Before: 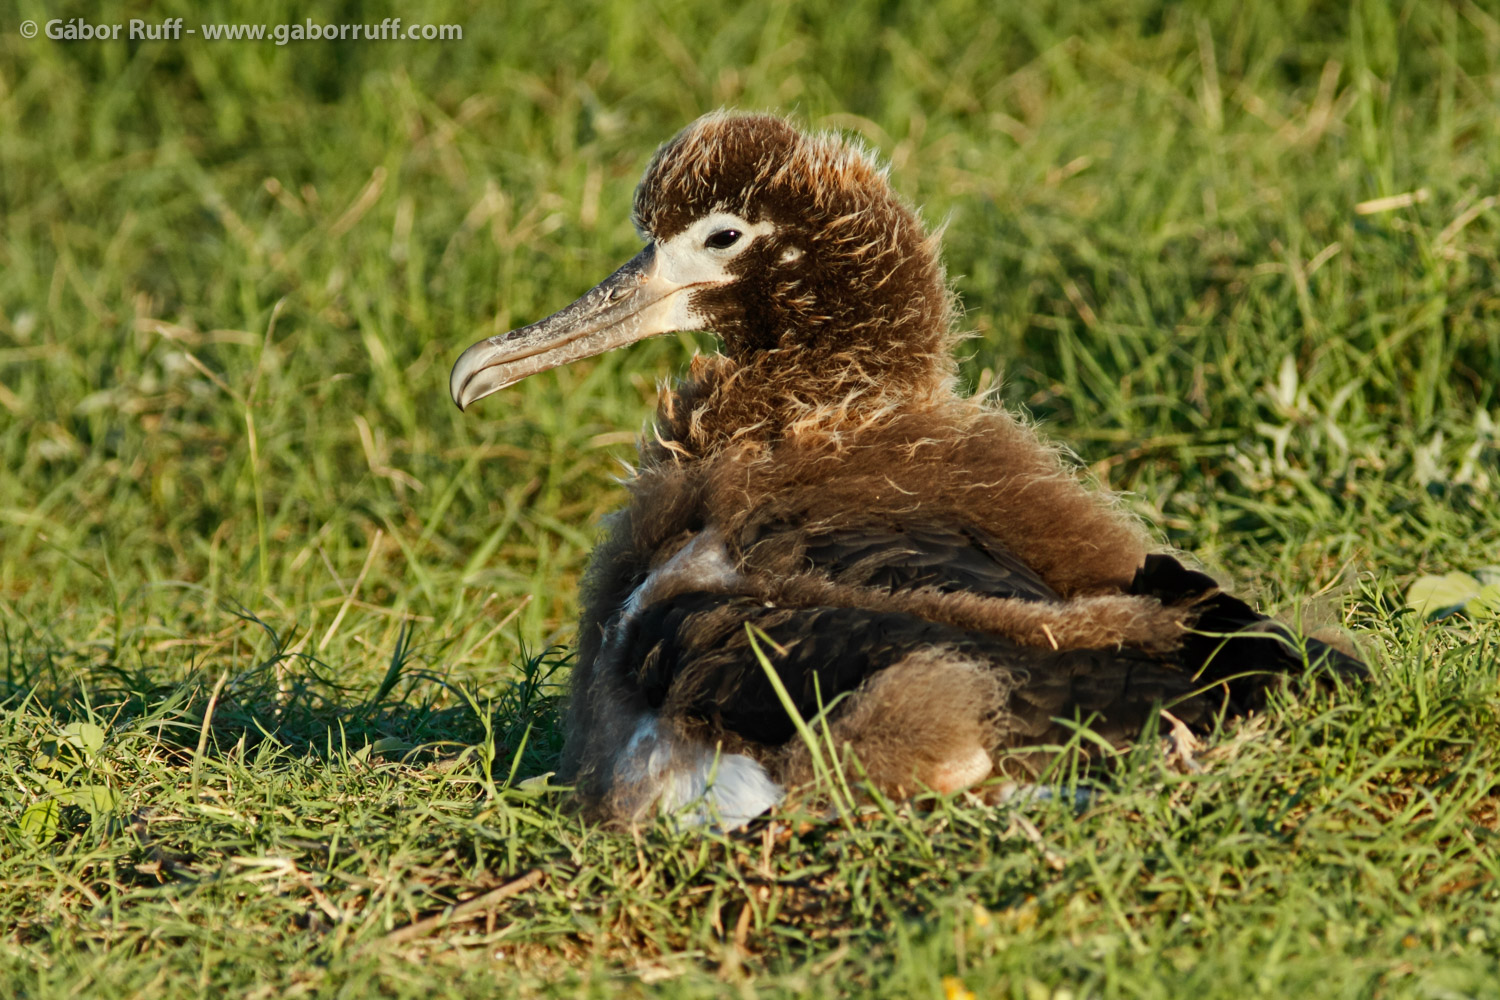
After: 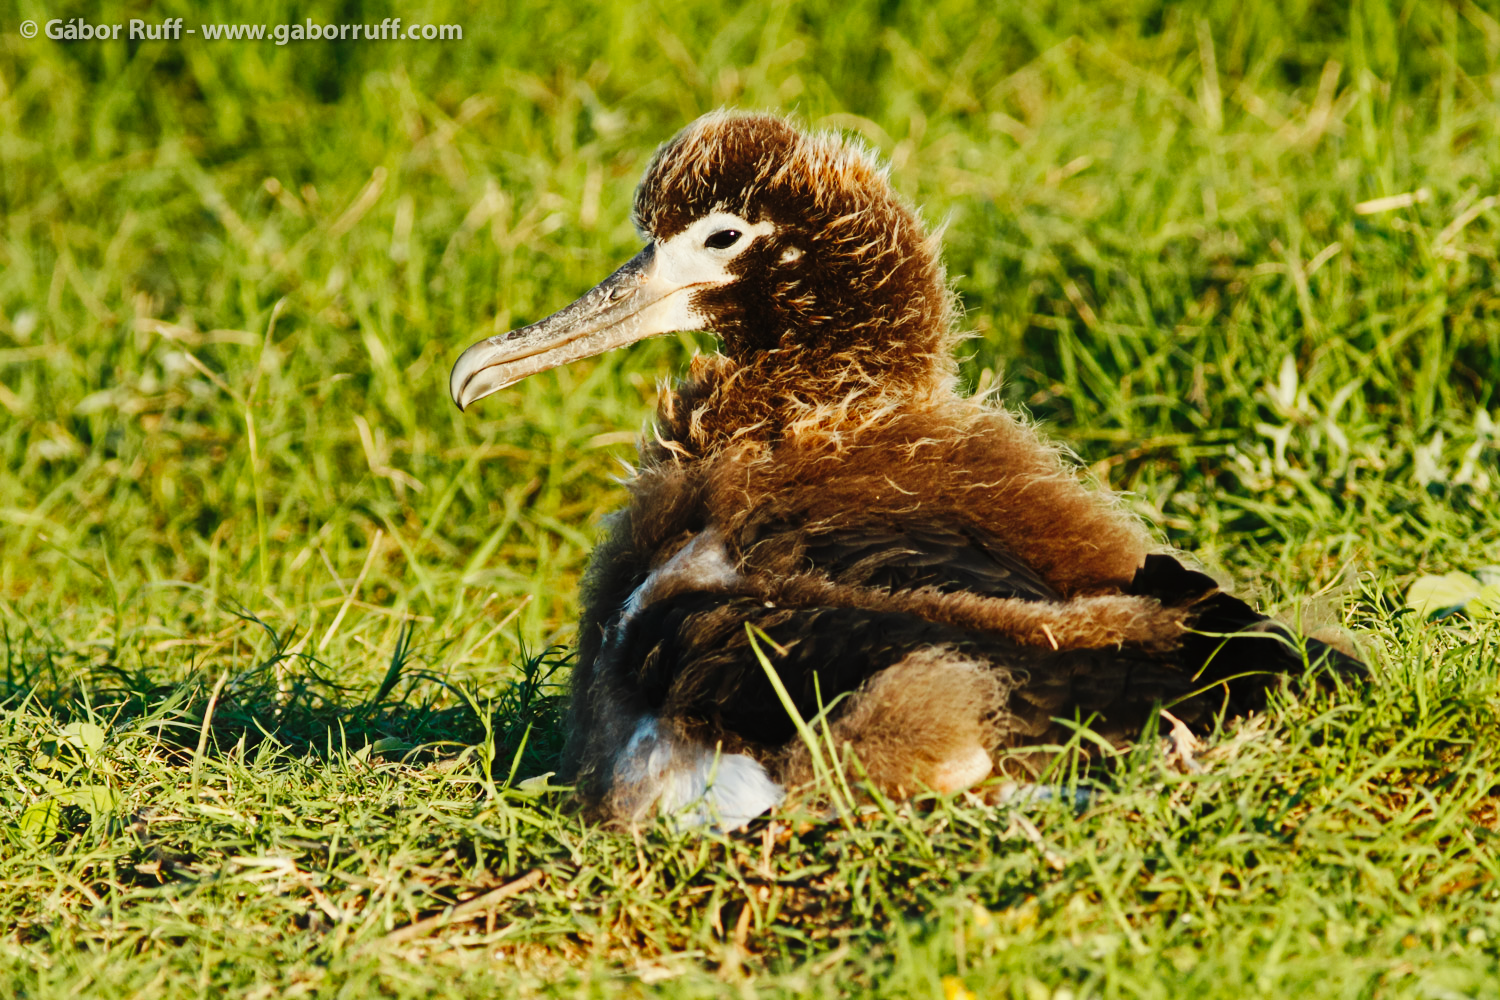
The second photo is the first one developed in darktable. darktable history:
contrast equalizer: y [[0.6 ×6], [0.55 ×6], [0 ×6], [0 ×6], [0 ×6]], mix -0.309
base curve: curves: ch0 [(0, 0) (0.036, 0.025) (0.121, 0.166) (0.206, 0.329) (0.605, 0.79) (1, 1)], preserve colors none
